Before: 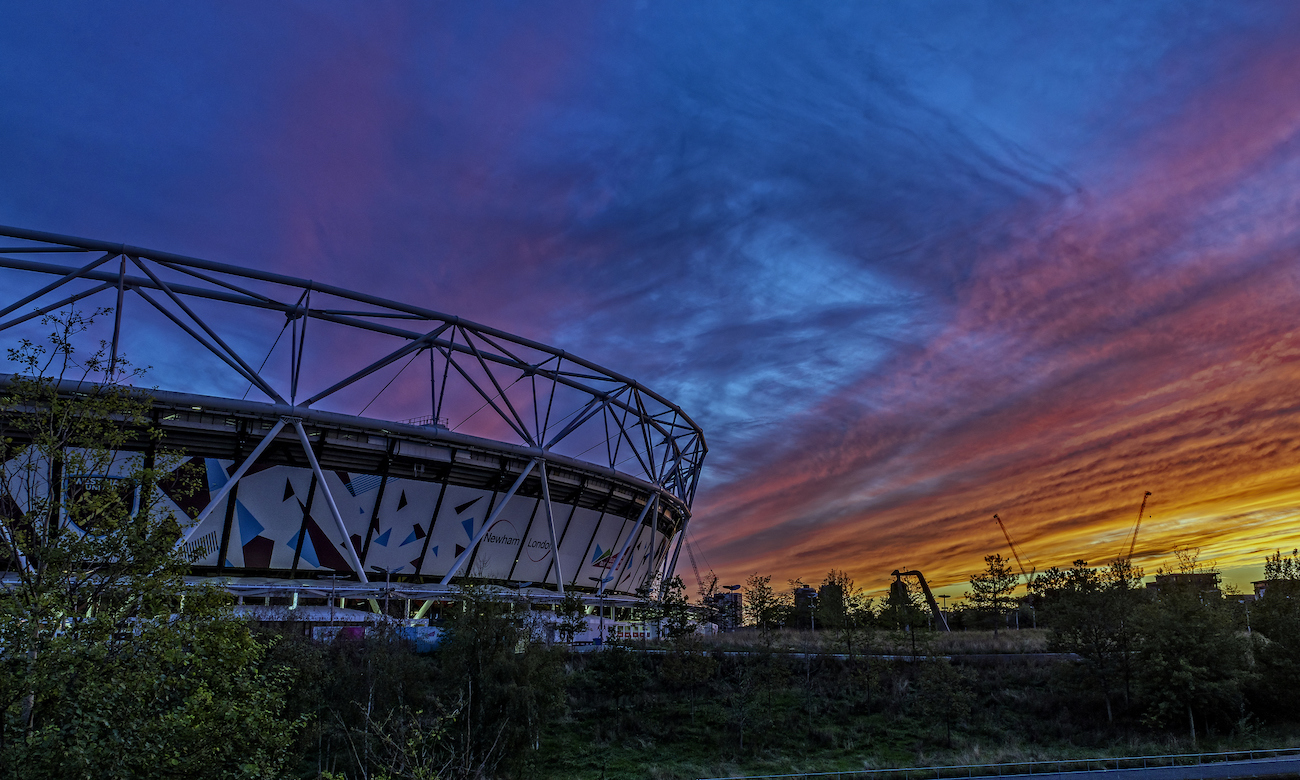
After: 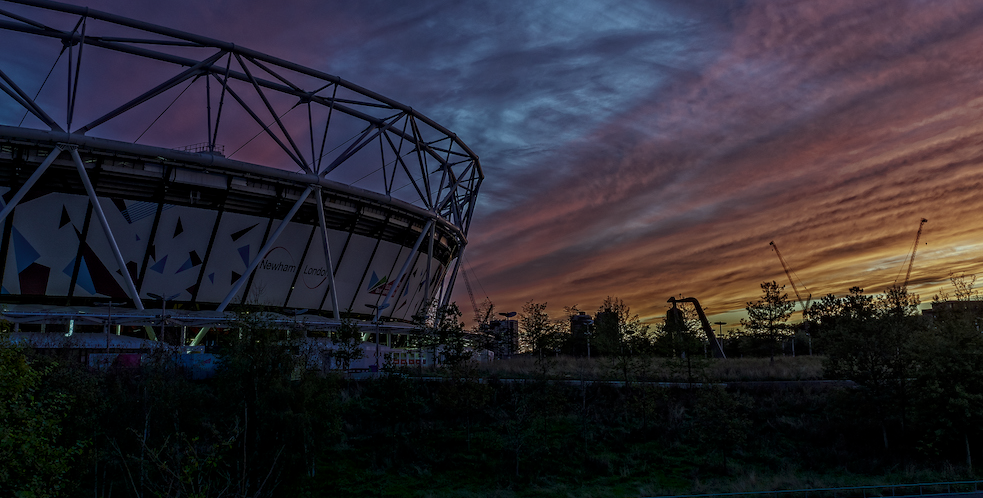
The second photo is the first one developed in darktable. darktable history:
color correction: saturation 0.5
shadows and highlights: shadows -54.3, highlights 86.09, soften with gaussian
crop and rotate: left 17.299%, top 35.115%, right 7.015%, bottom 1.024%
